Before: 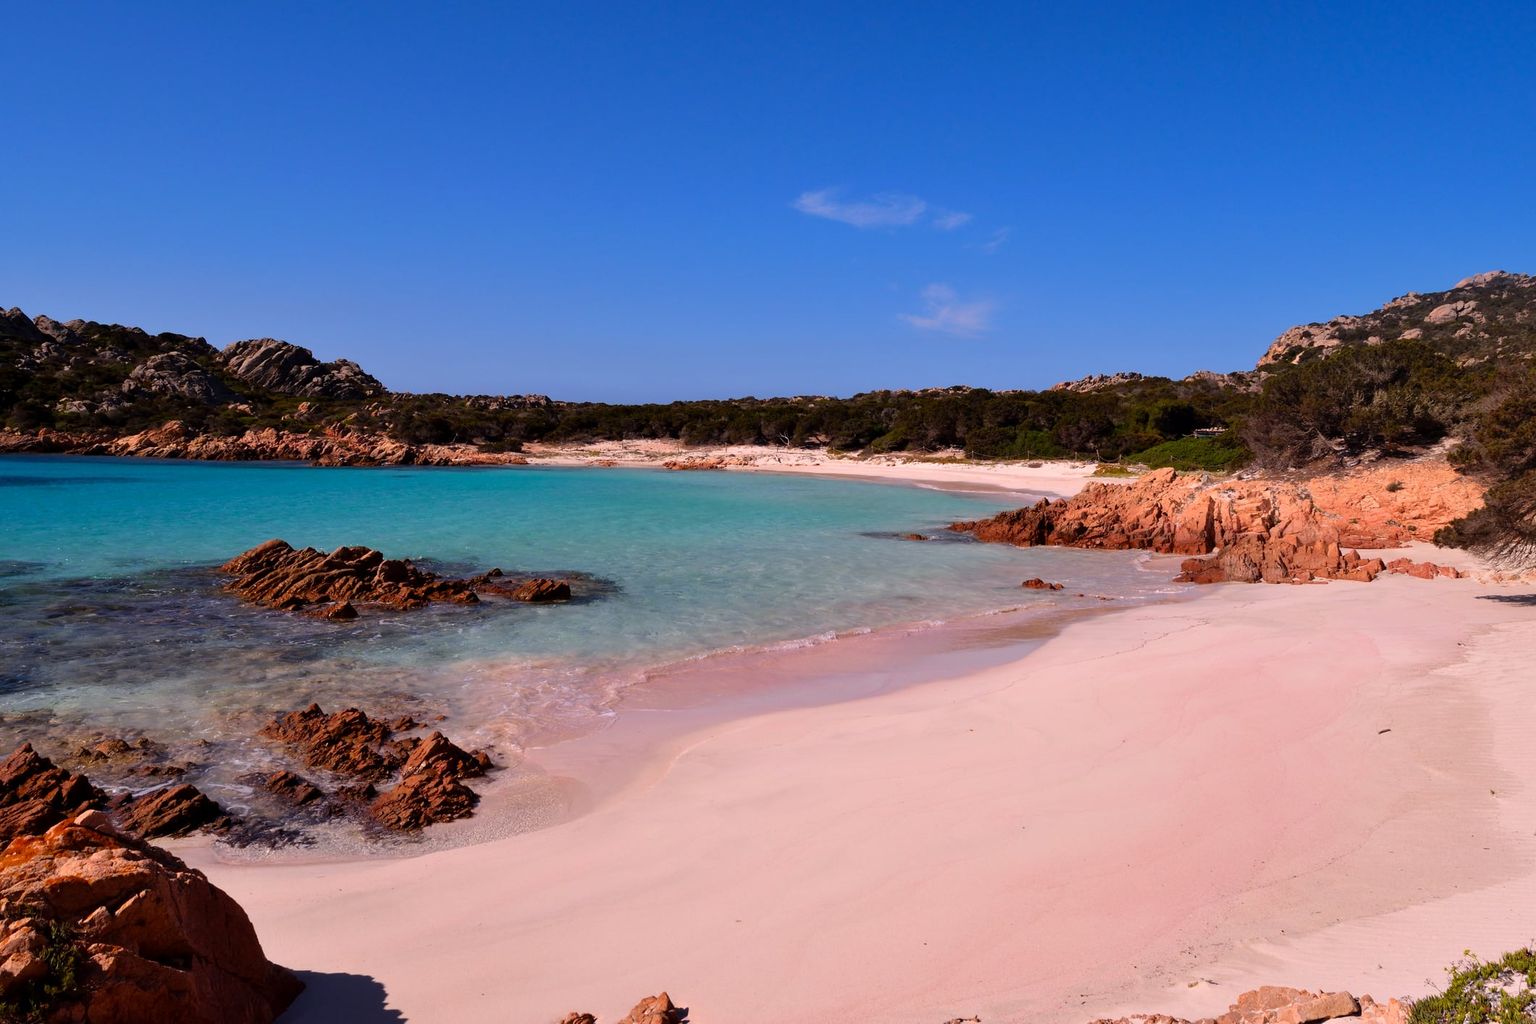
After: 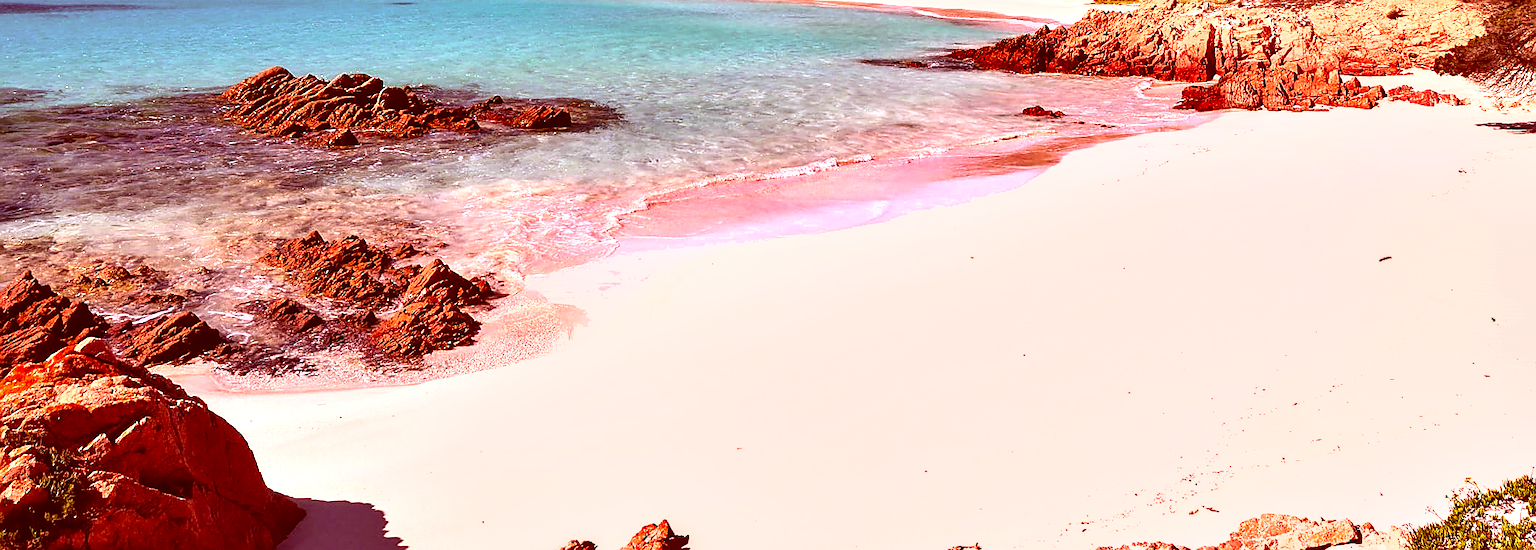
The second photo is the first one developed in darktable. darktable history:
exposure: black level correction 0, exposure 1.45 EV, compensate exposure bias true, compensate highlight preservation false
crop and rotate: top 46.237%
color correction: highlights a* 9.03, highlights b* 8.71, shadows a* 40, shadows b* 40, saturation 0.8
local contrast: on, module defaults
contrast brightness saturation: contrast 0.09, saturation 0.28
shadows and highlights: shadows 32.83, highlights -47.7, soften with gaussian
white balance: red 0.988, blue 1.017
sharpen: radius 1.4, amount 1.25, threshold 0.7
